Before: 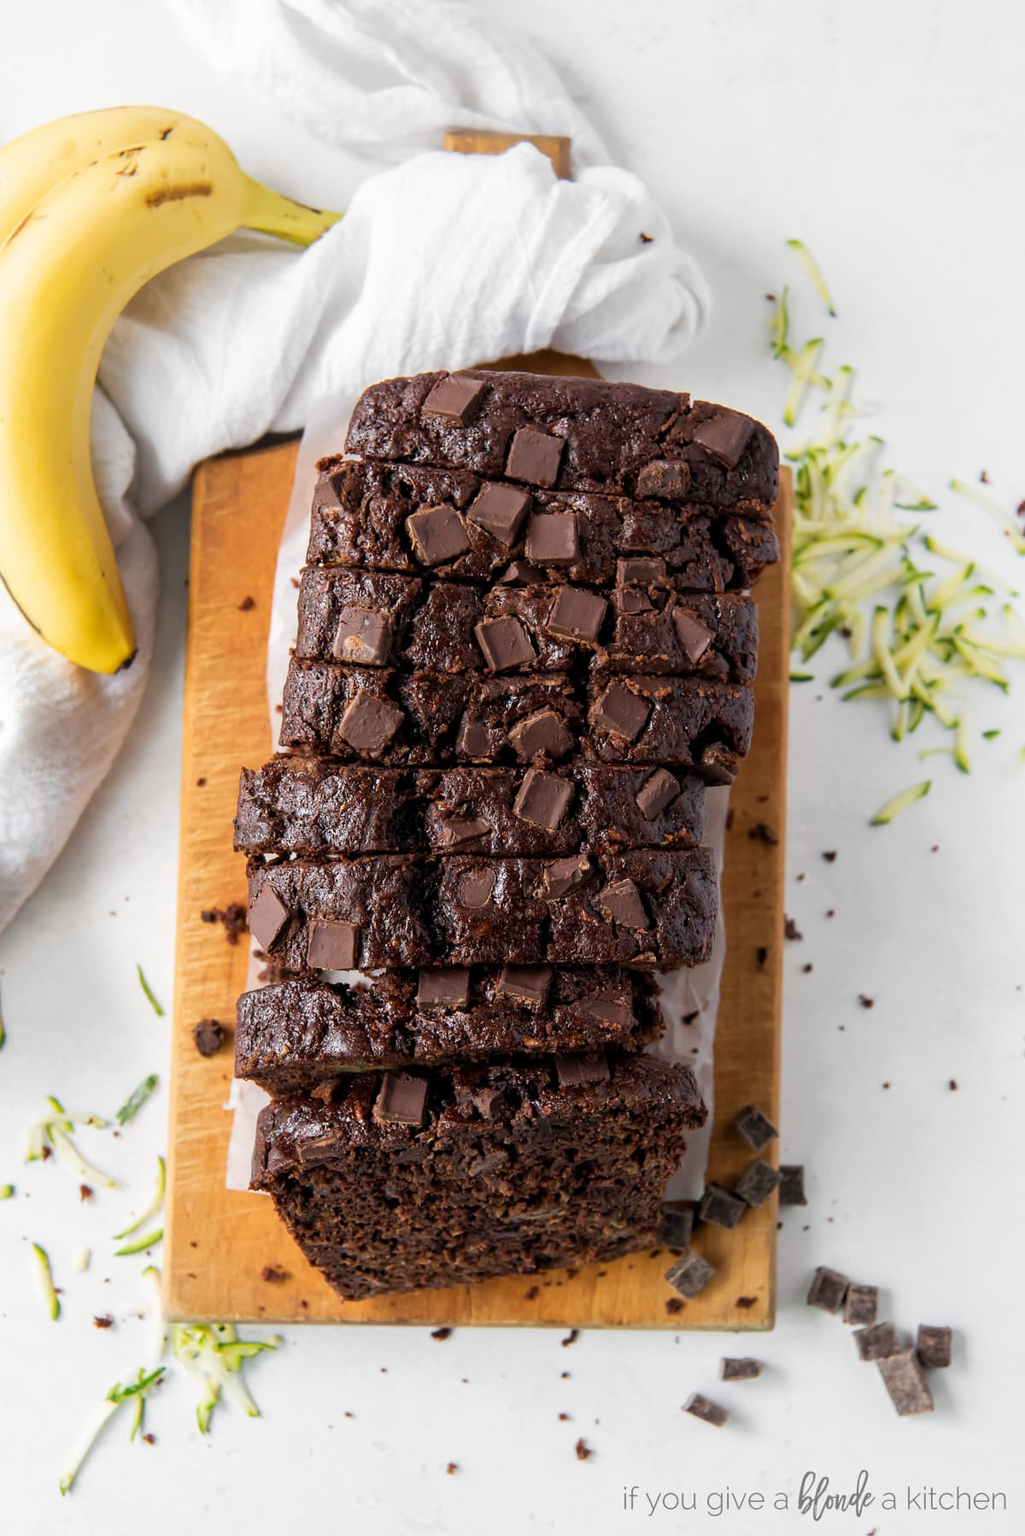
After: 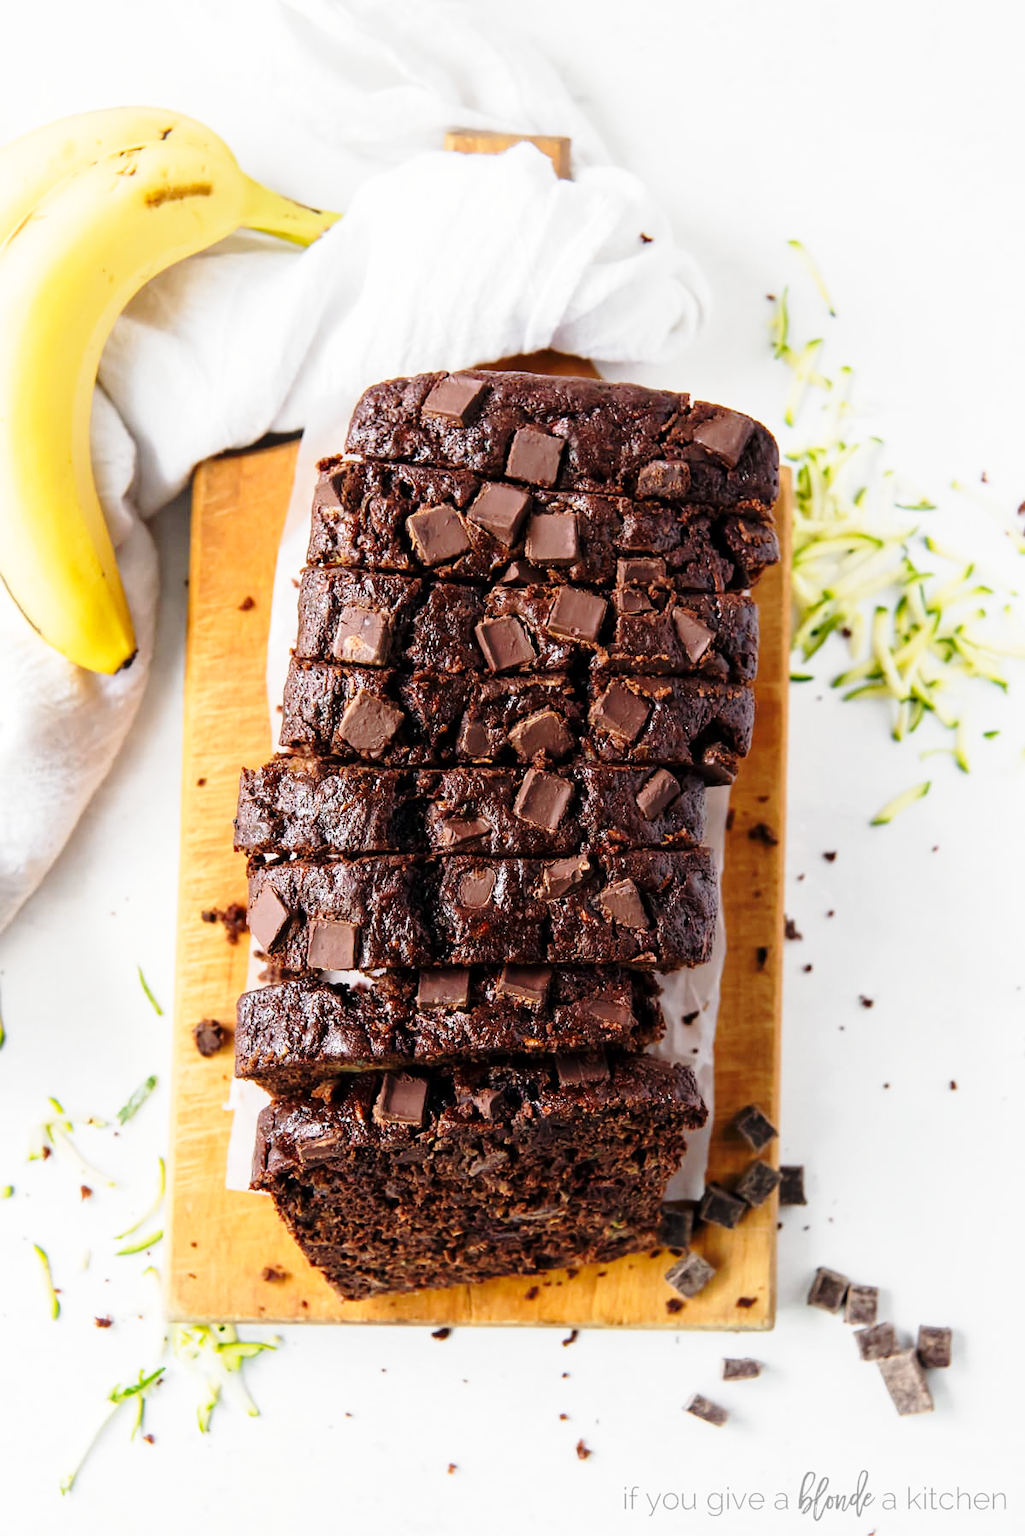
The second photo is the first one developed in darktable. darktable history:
base curve: curves: ch0 [(0, 0) (0.028, 0.03) (0.121, 0.232) (0.46, 0.748) (0.859, 0.968) (1, 1)], preserve colors none
color correction: highlights b* 0.066
